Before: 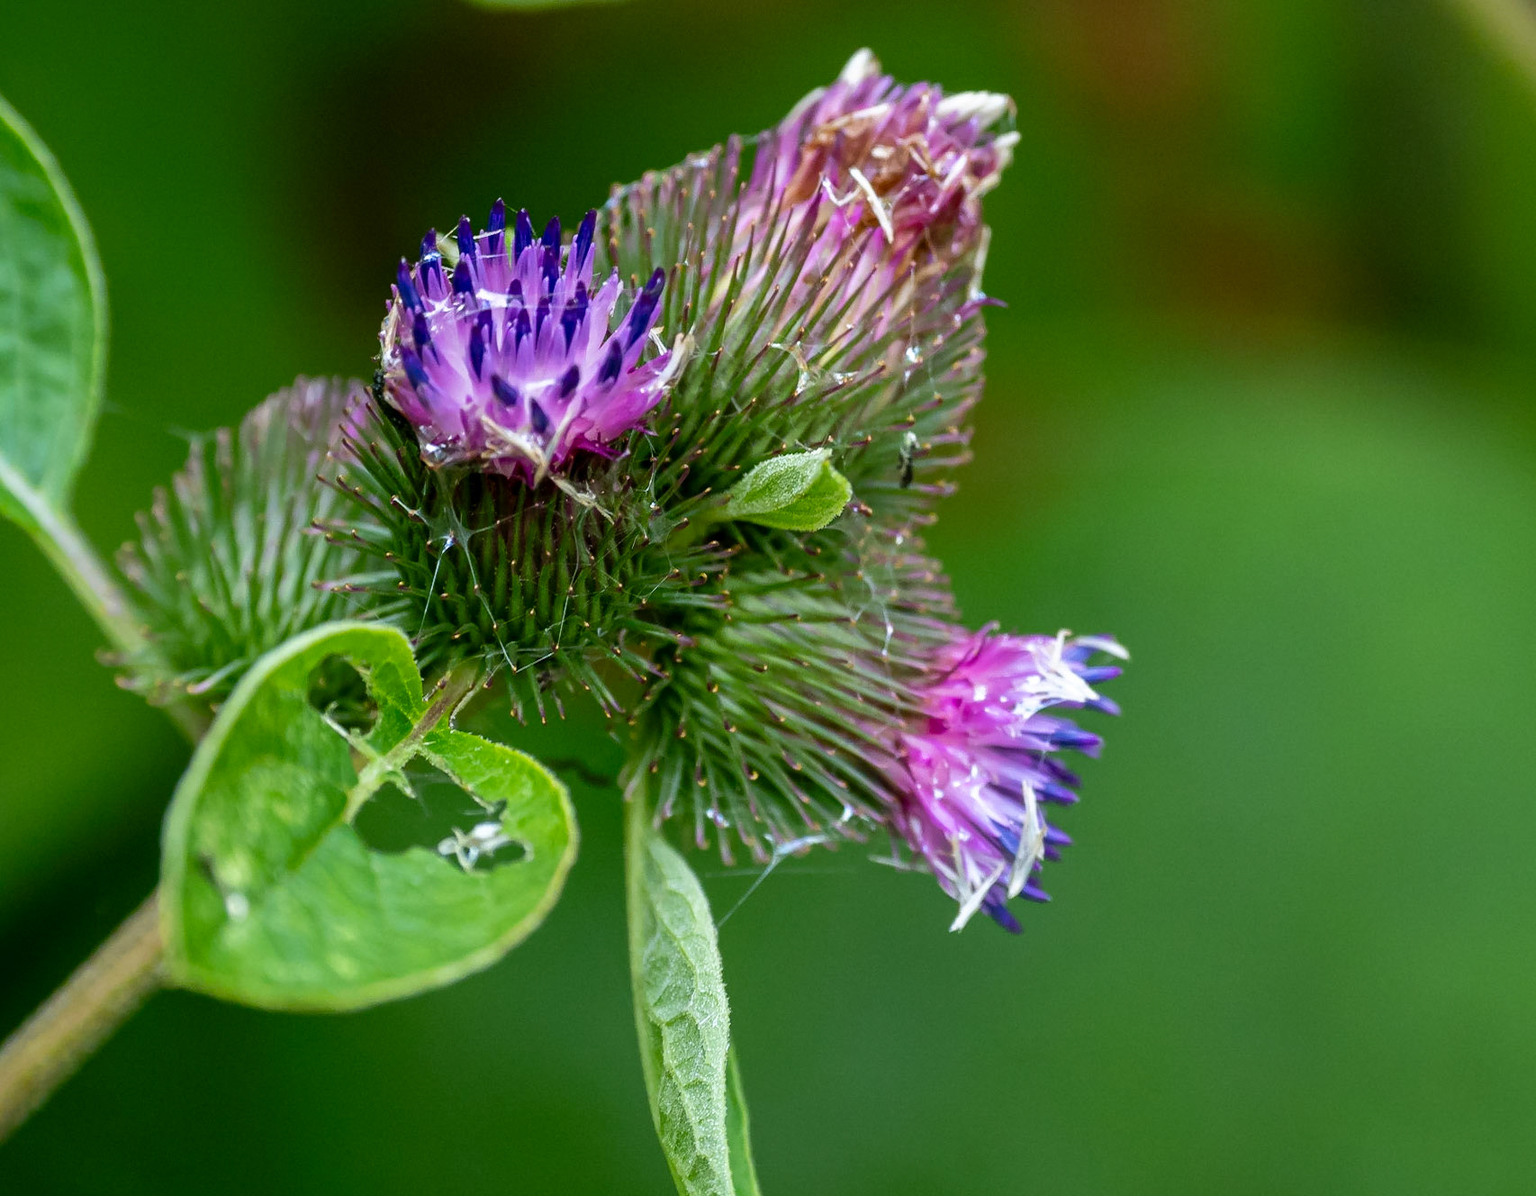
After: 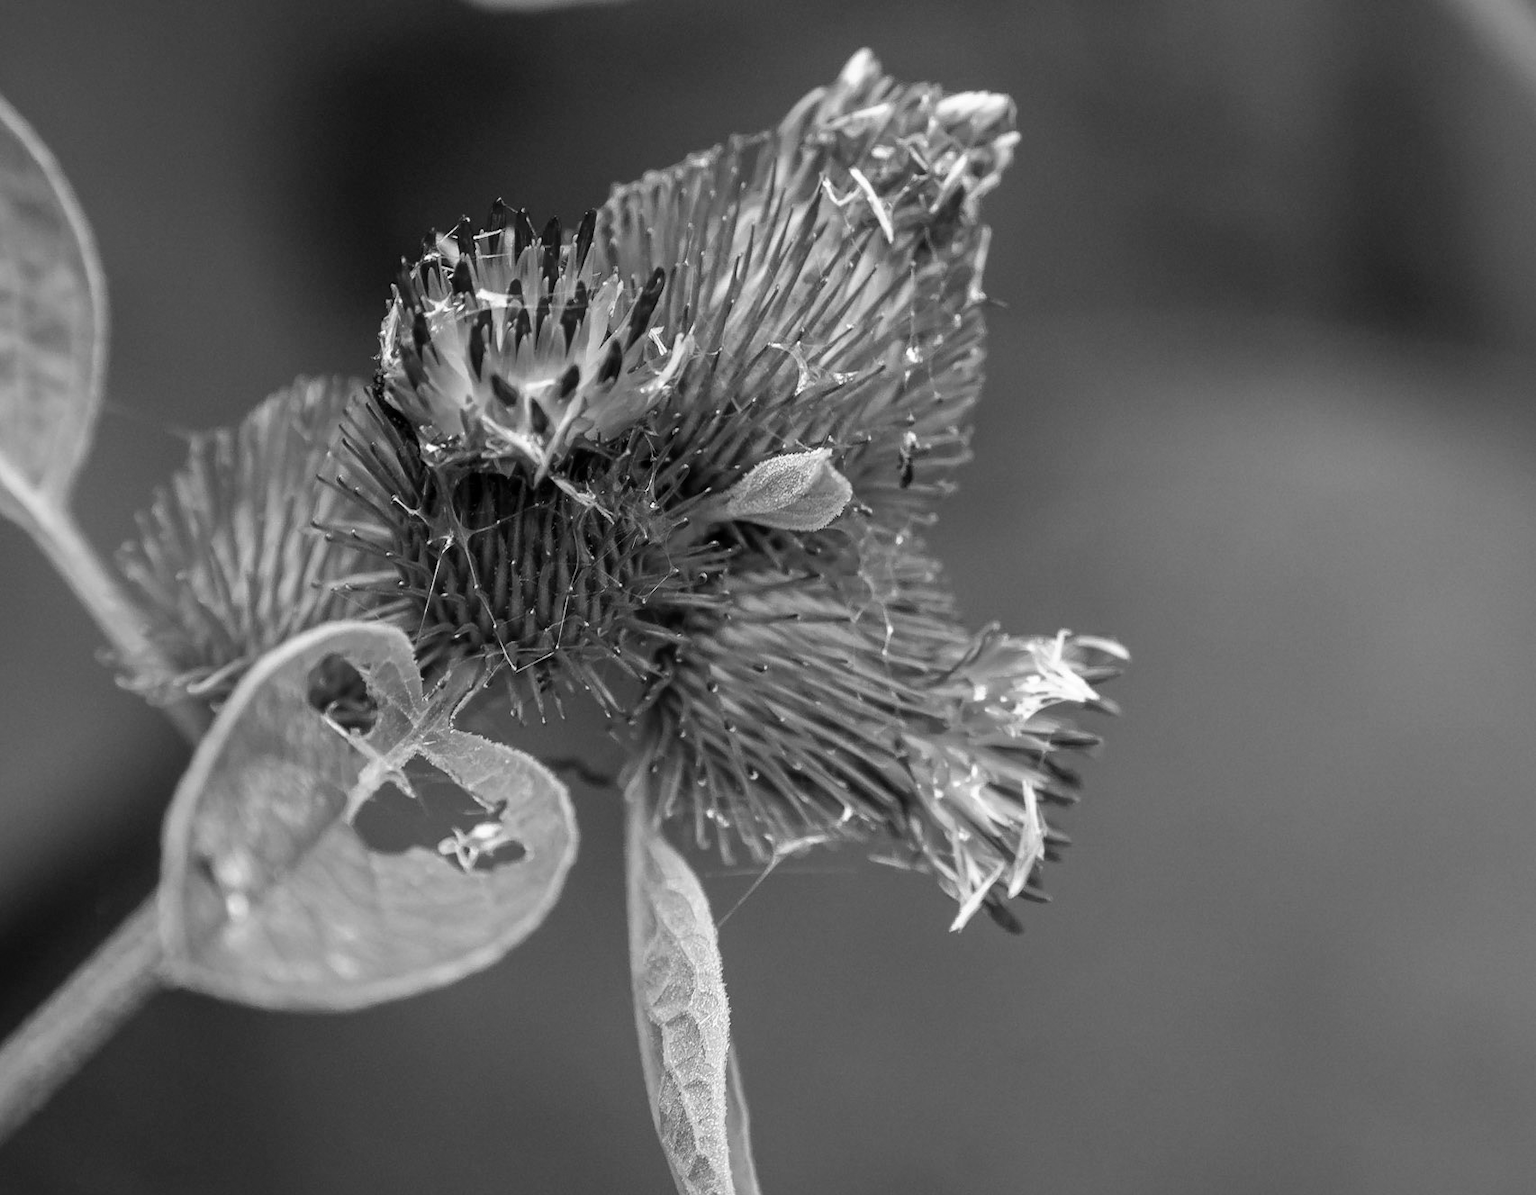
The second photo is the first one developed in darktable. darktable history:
color correction: highlights a* 6.27, highlights b* 8.19, shadows a* 5.94, shadows b* 7.23, saturation 0.9
monochrome: a 2.21, b -1.33, size 2.2
